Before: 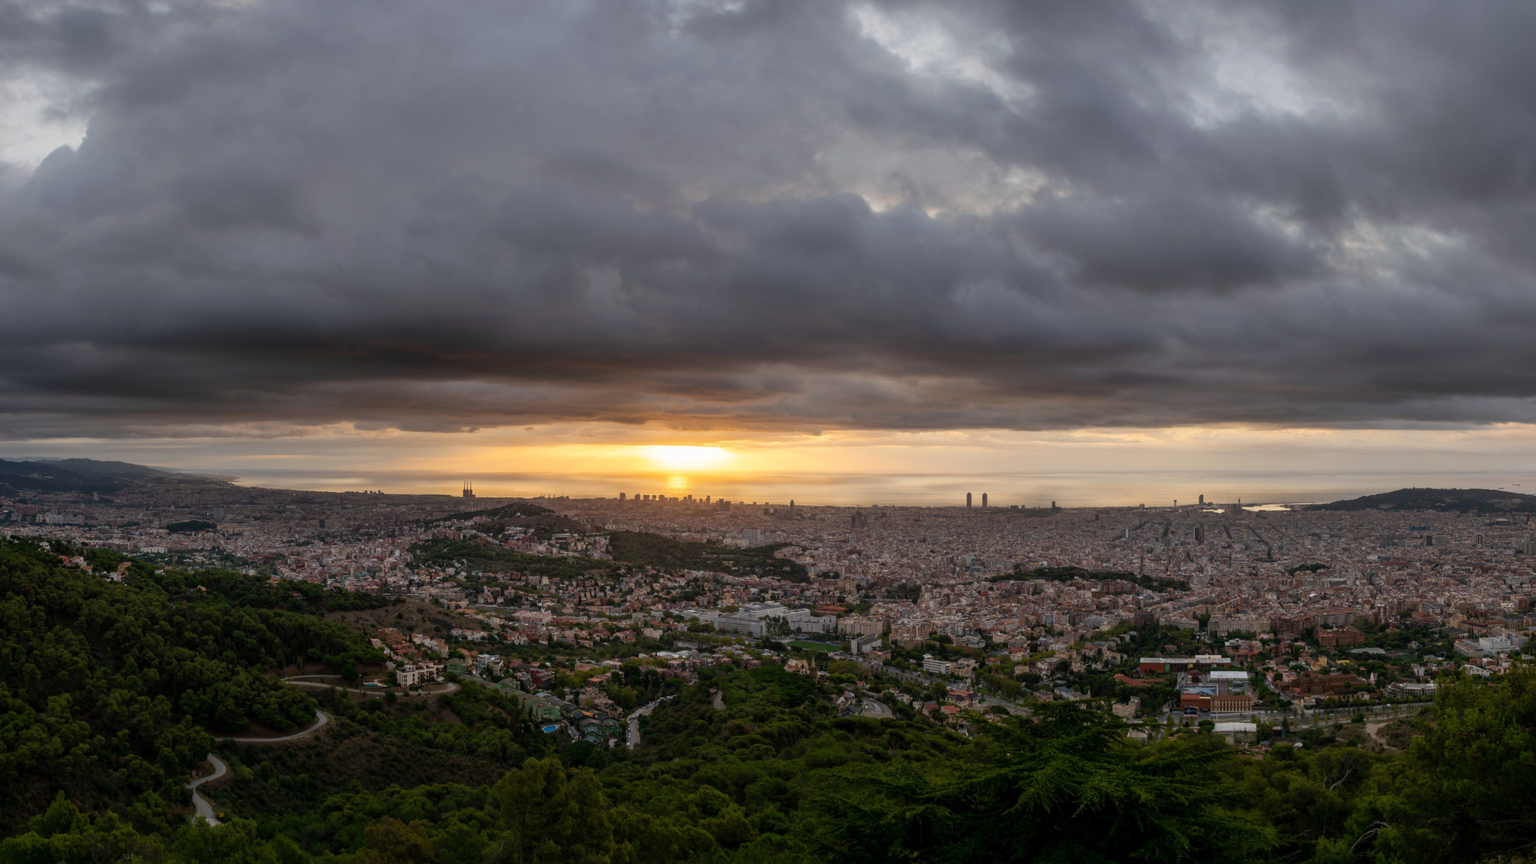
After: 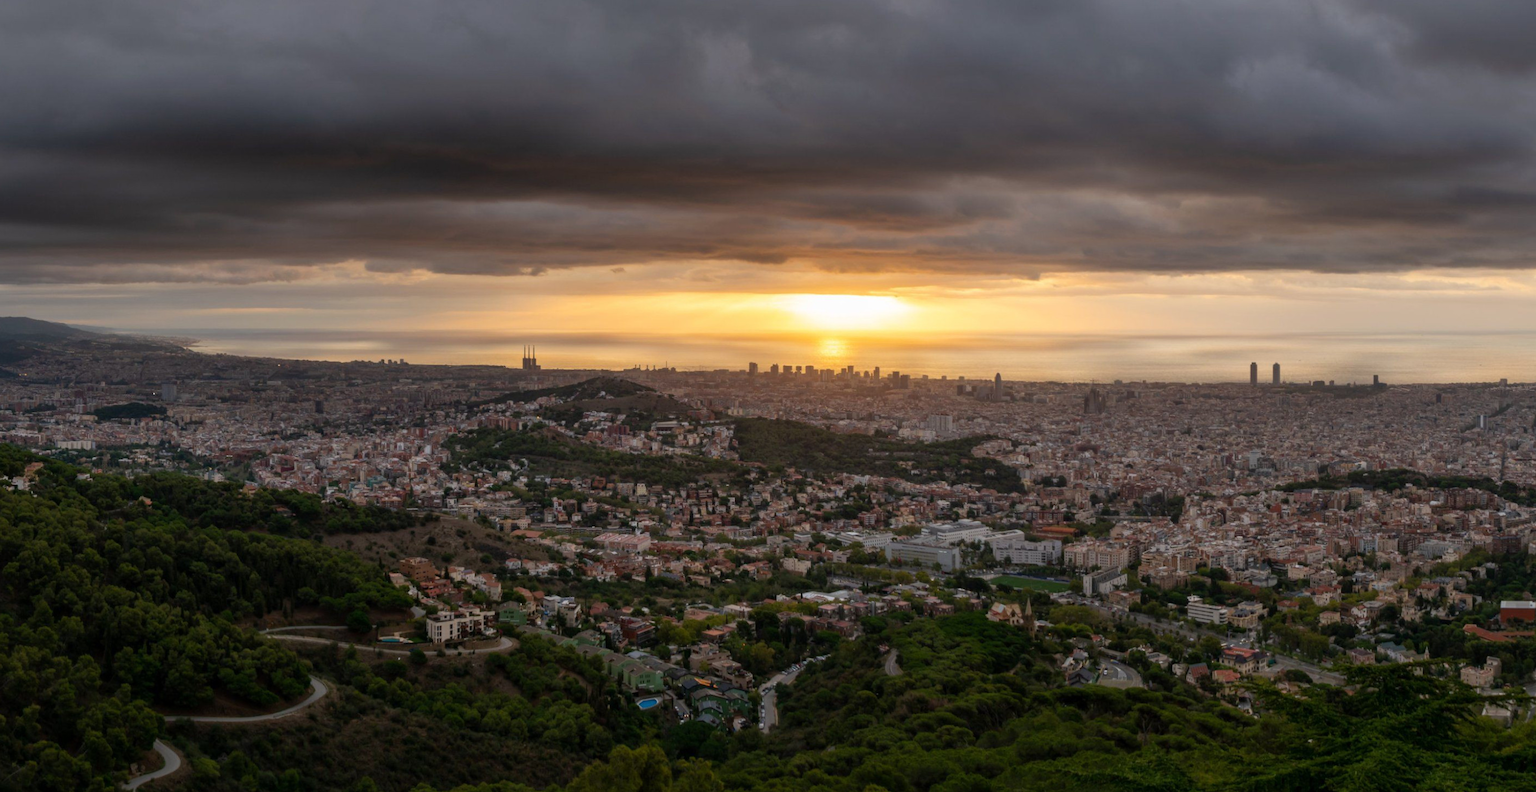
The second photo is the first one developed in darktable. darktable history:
crop: left 6.604%, top 28.04%, right 24.158%, bottom 8.466%
